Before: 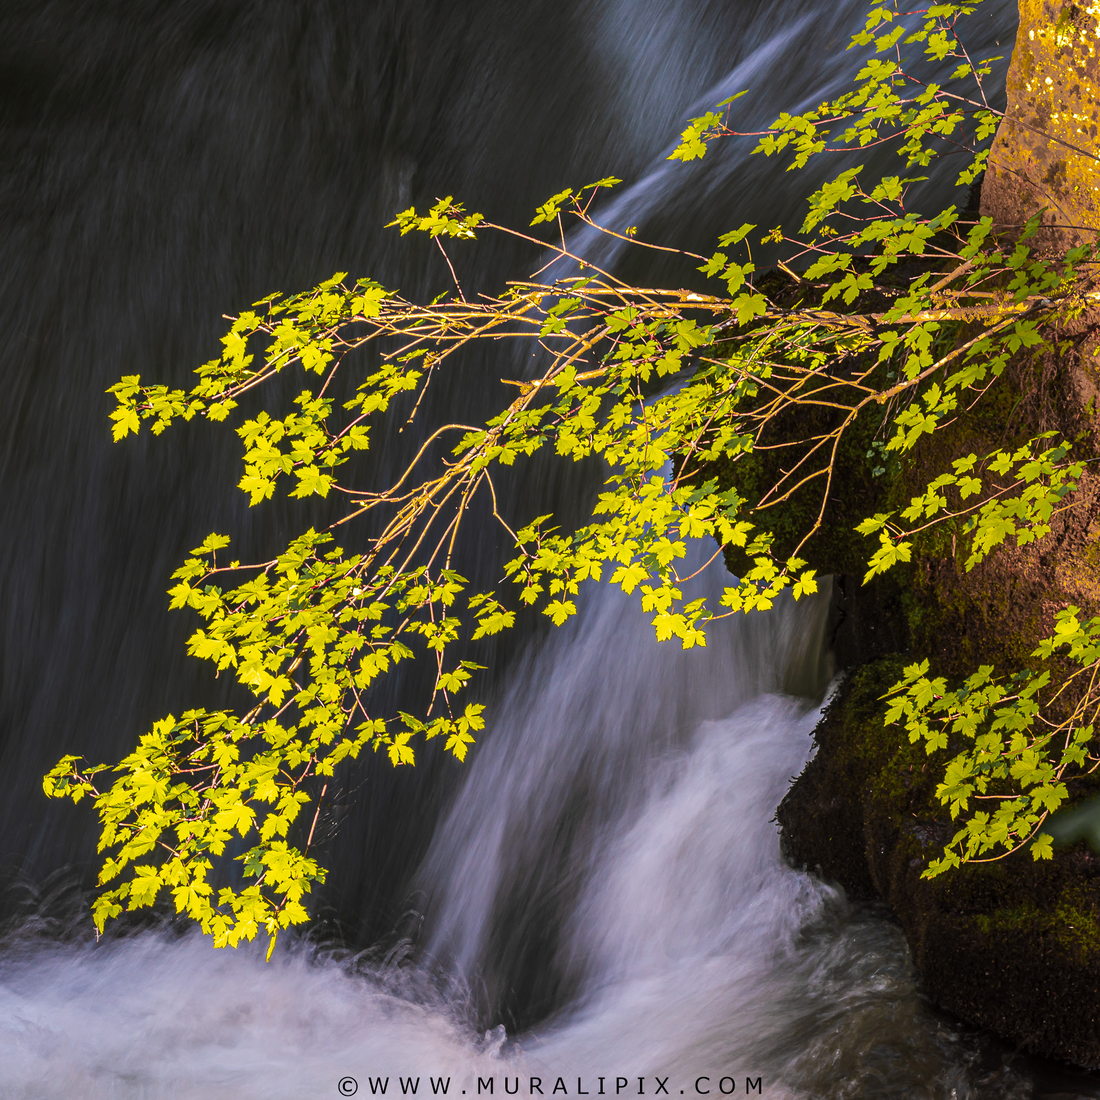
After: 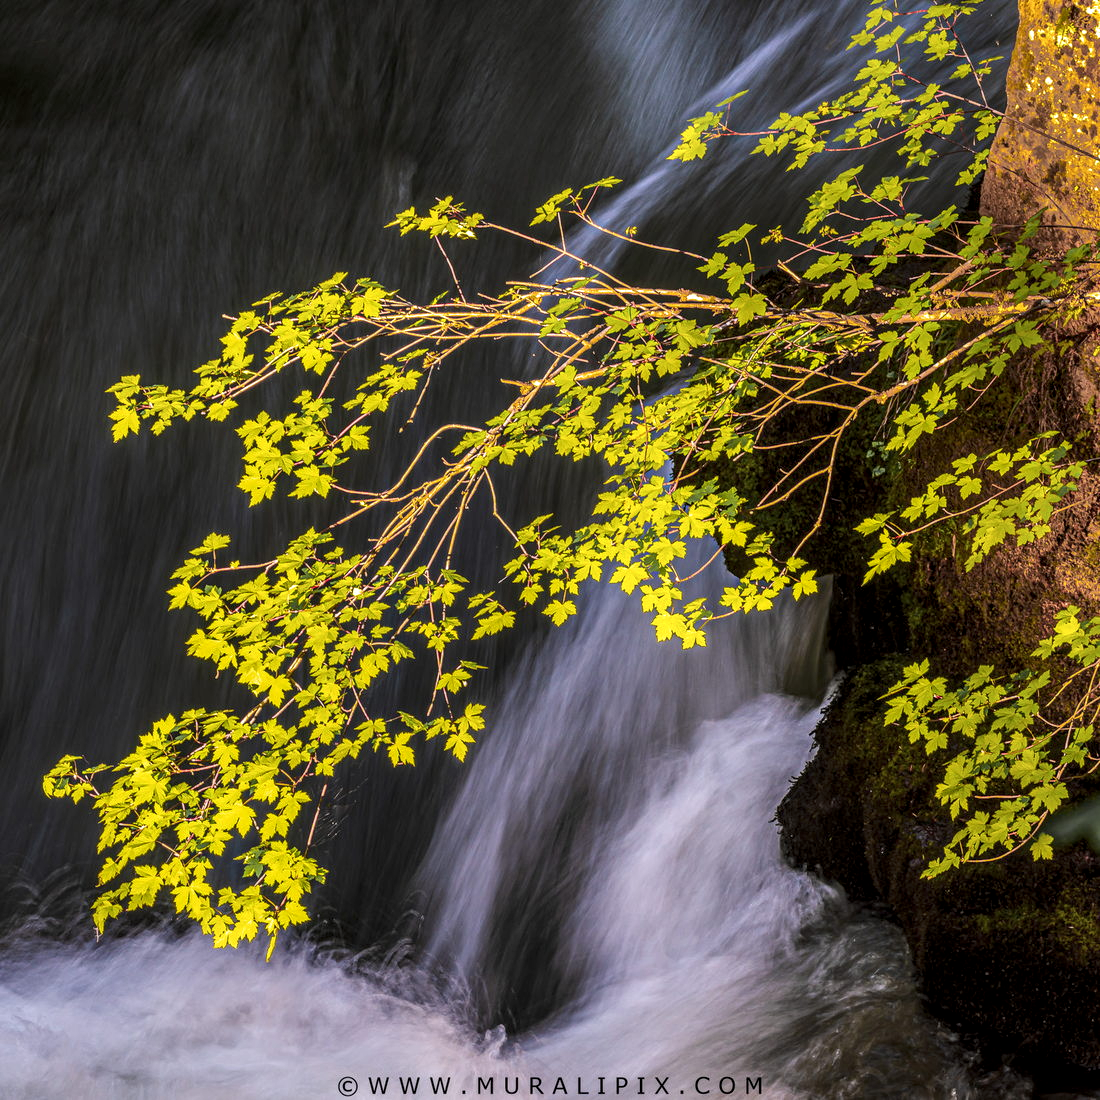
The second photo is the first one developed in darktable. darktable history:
local contrast: highlights 40%, shadows 63%, detail 138%, midtone range 0.52
